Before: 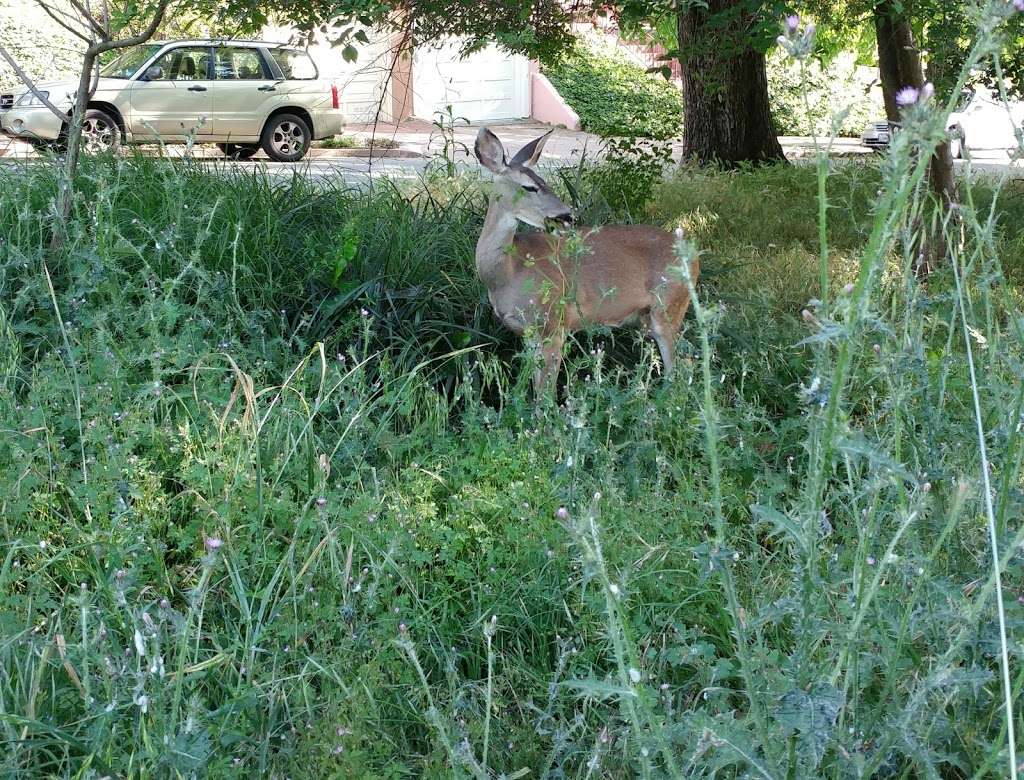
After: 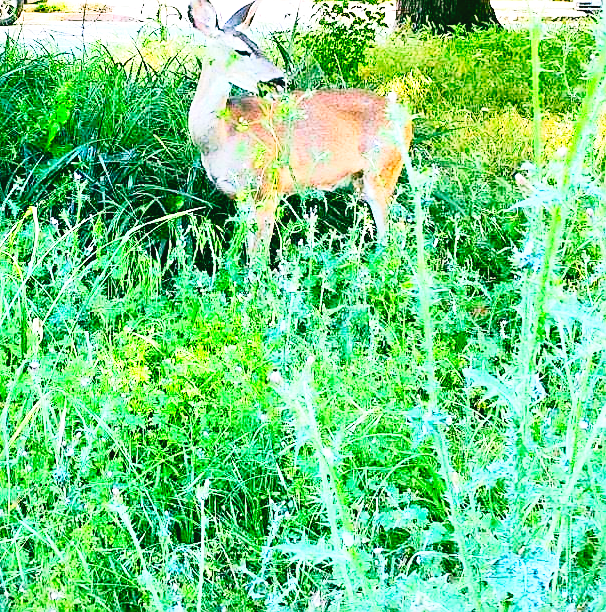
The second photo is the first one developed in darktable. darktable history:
color zones: curves: ch1 [(0, 0.525) (0.143, 0.556) (0.286, 0.52) (0.429, 0.5) (0.571, 0.5) (0.714, 0.5) (0.857, 0.503) (1, 0.525)]
sharpen: on, module defaults
tone curve: curves: ch0 [(0, 0.039) (0.104, 0.094) (0.285, 0.301) (0.689, 0.764) (0.89, 0.926) (0.994, 0.971)]; ch1 [(0, 0) (0.337, 0.249) (0.437, 0.411) (0.485, 0.487) (0.515, 0.514) (0.566, 0.563) (0.641, 0.655) (1, 1)]; ch2 [(0, 0) (0.314, 0.301) (0.421, 0.411) (0.502, 0.505) (0.528, 0.54) (0.557, 0.555) (0.612, 0.583) (0.722, 0.67) (1, 1)], preserve colors none
crop and rotate: left 28.098%, top 17.525%, right 12.717%, bottom 3.969%
color balance rgb: shadows lift › chroma 11.469%, shadows lift › hue 132.96°, global offset › luminance 0.274%, linear chroma grading › shadows -7.715%, linear chroma grading › global chroma 9.74%, perceptual saturation grading › global saturation -0.114%, global vibrance 15.14%
exposure: black level correction 0, exposure 1.605 EV, compensate exposure bias true, compensate highlight preservation false
tone equalizer: on, module defaults
contrast brightness saturation: contrast 0.27, brightness 0.018, saturation 0.877
